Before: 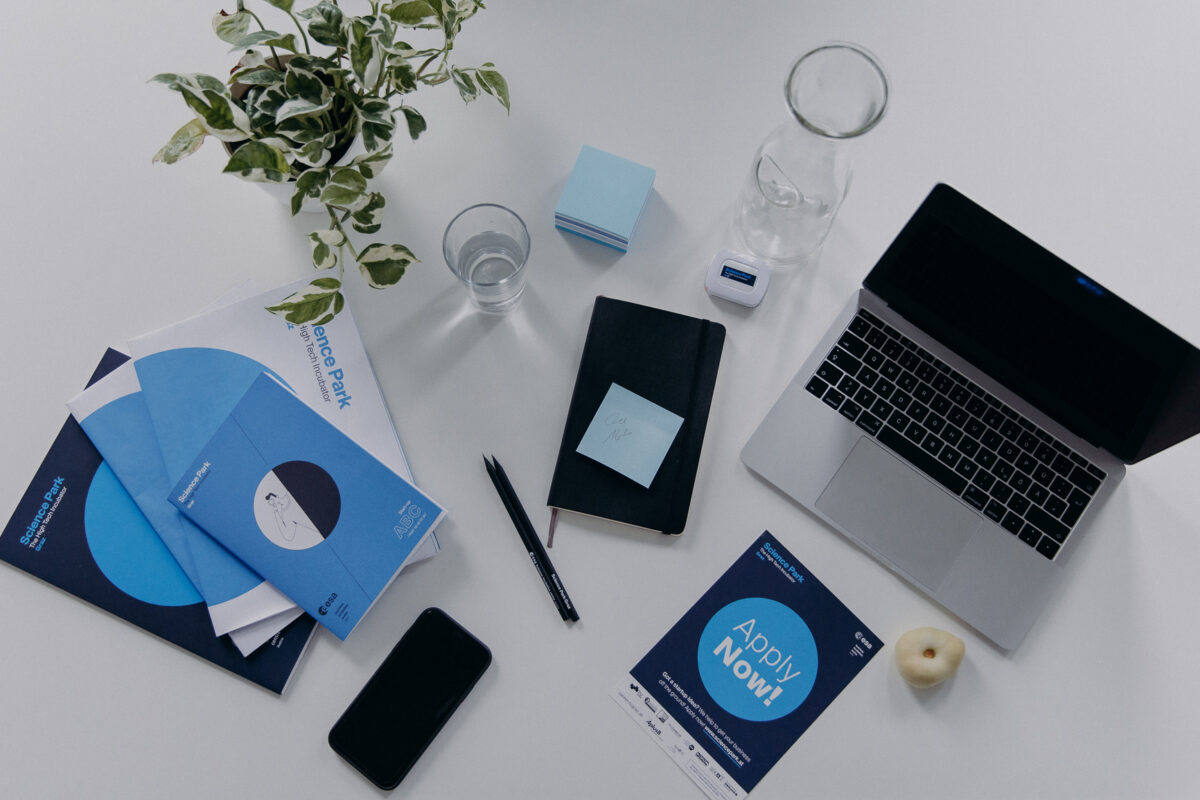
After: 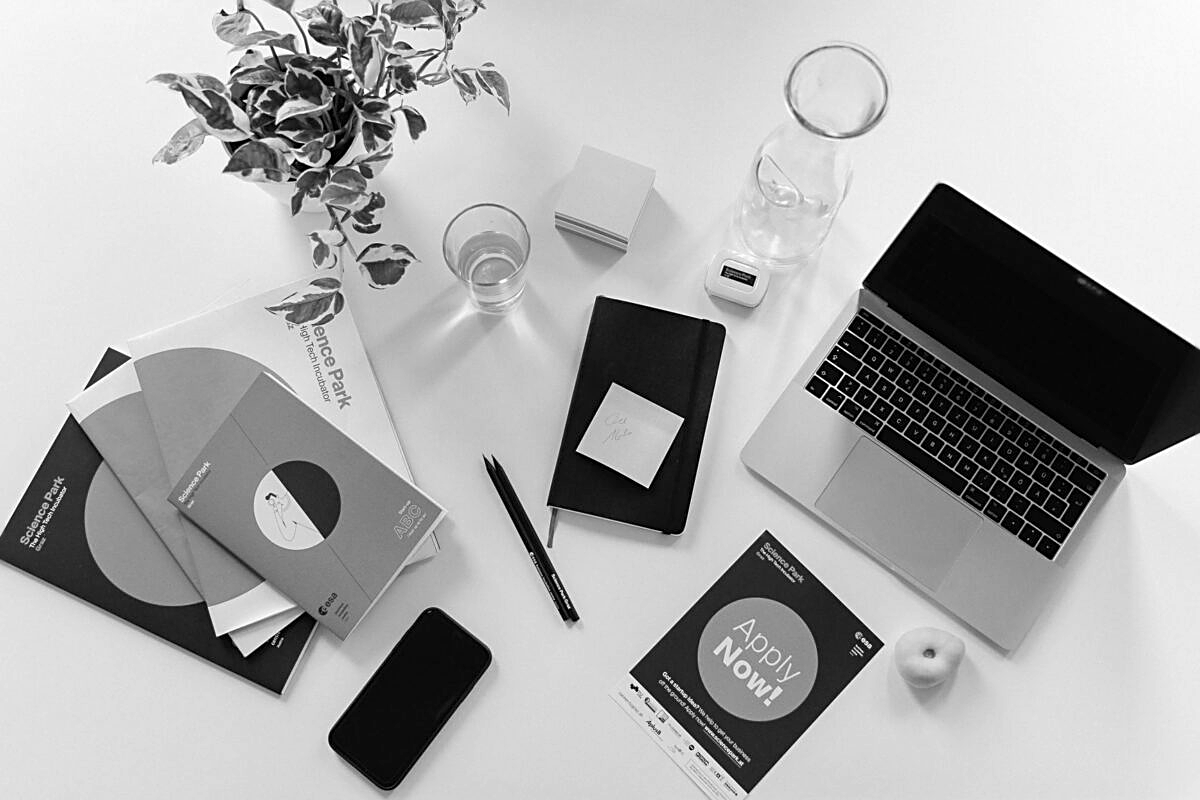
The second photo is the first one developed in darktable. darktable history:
white balance: red 0.984, blue 1.059
sharpen: on, module defaults
monochrome: a -4.13, b 5.16, size 1
exposure: exposure 0.722 EV, compensate highlight preservation false
